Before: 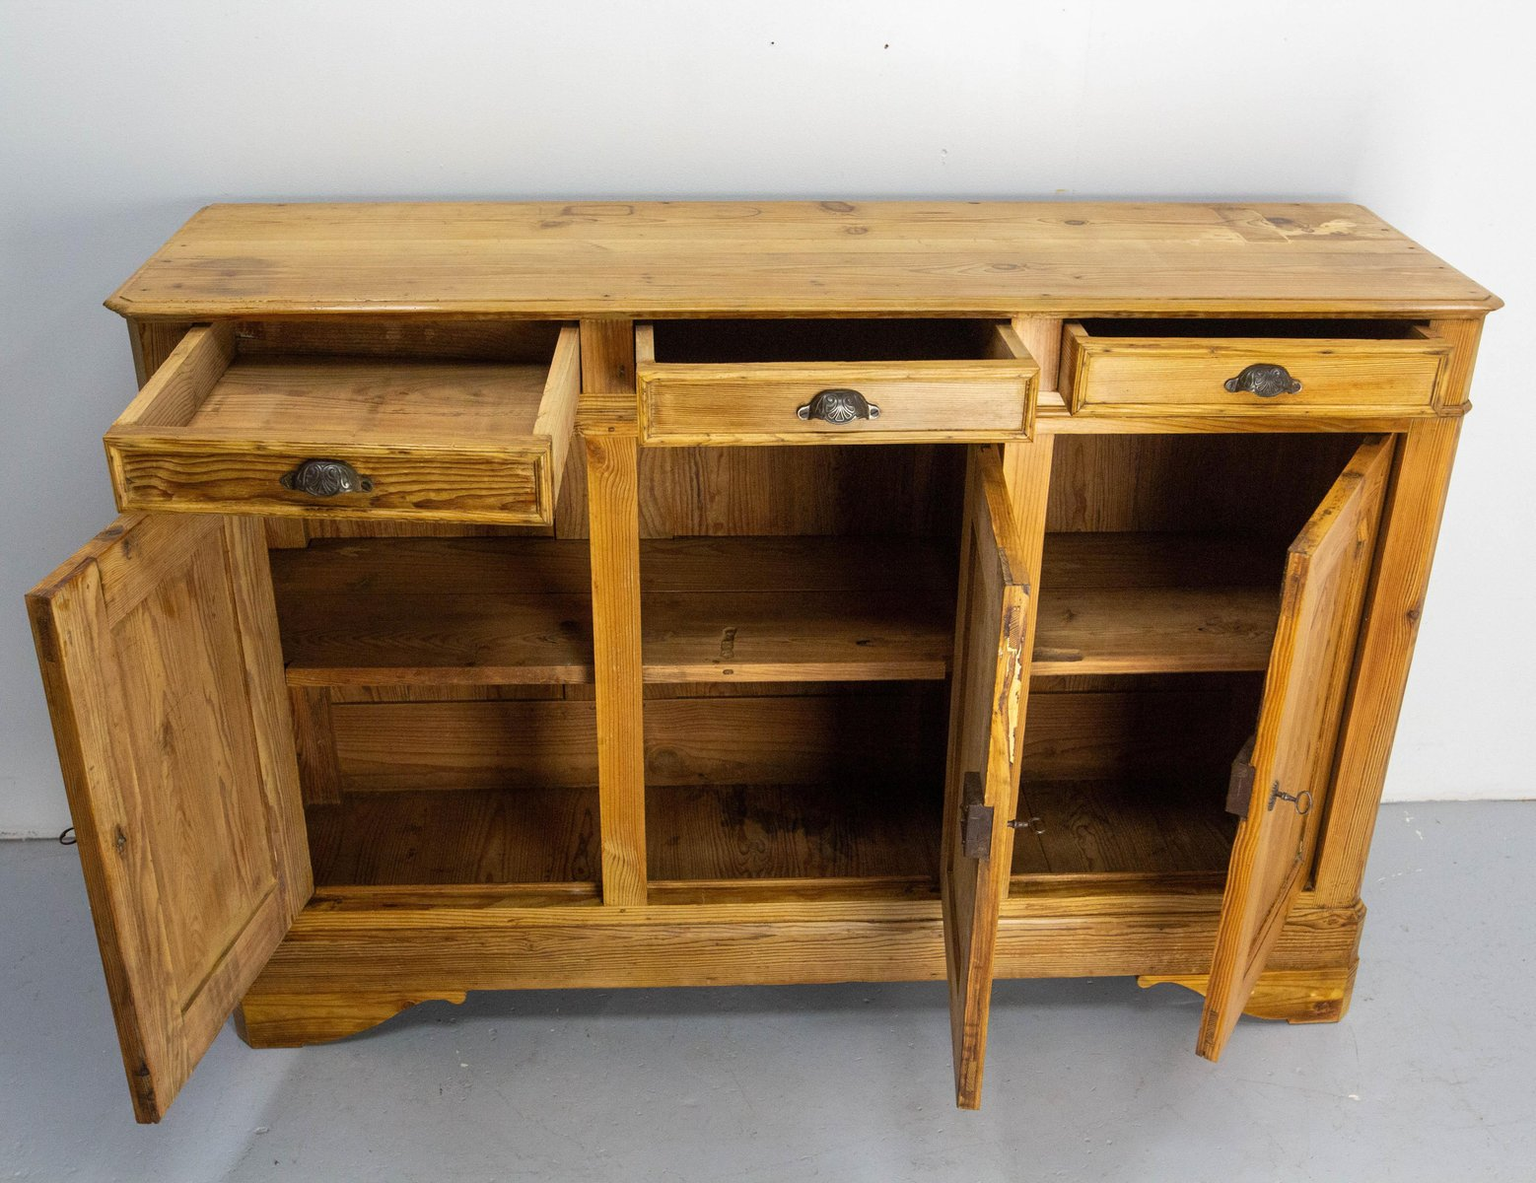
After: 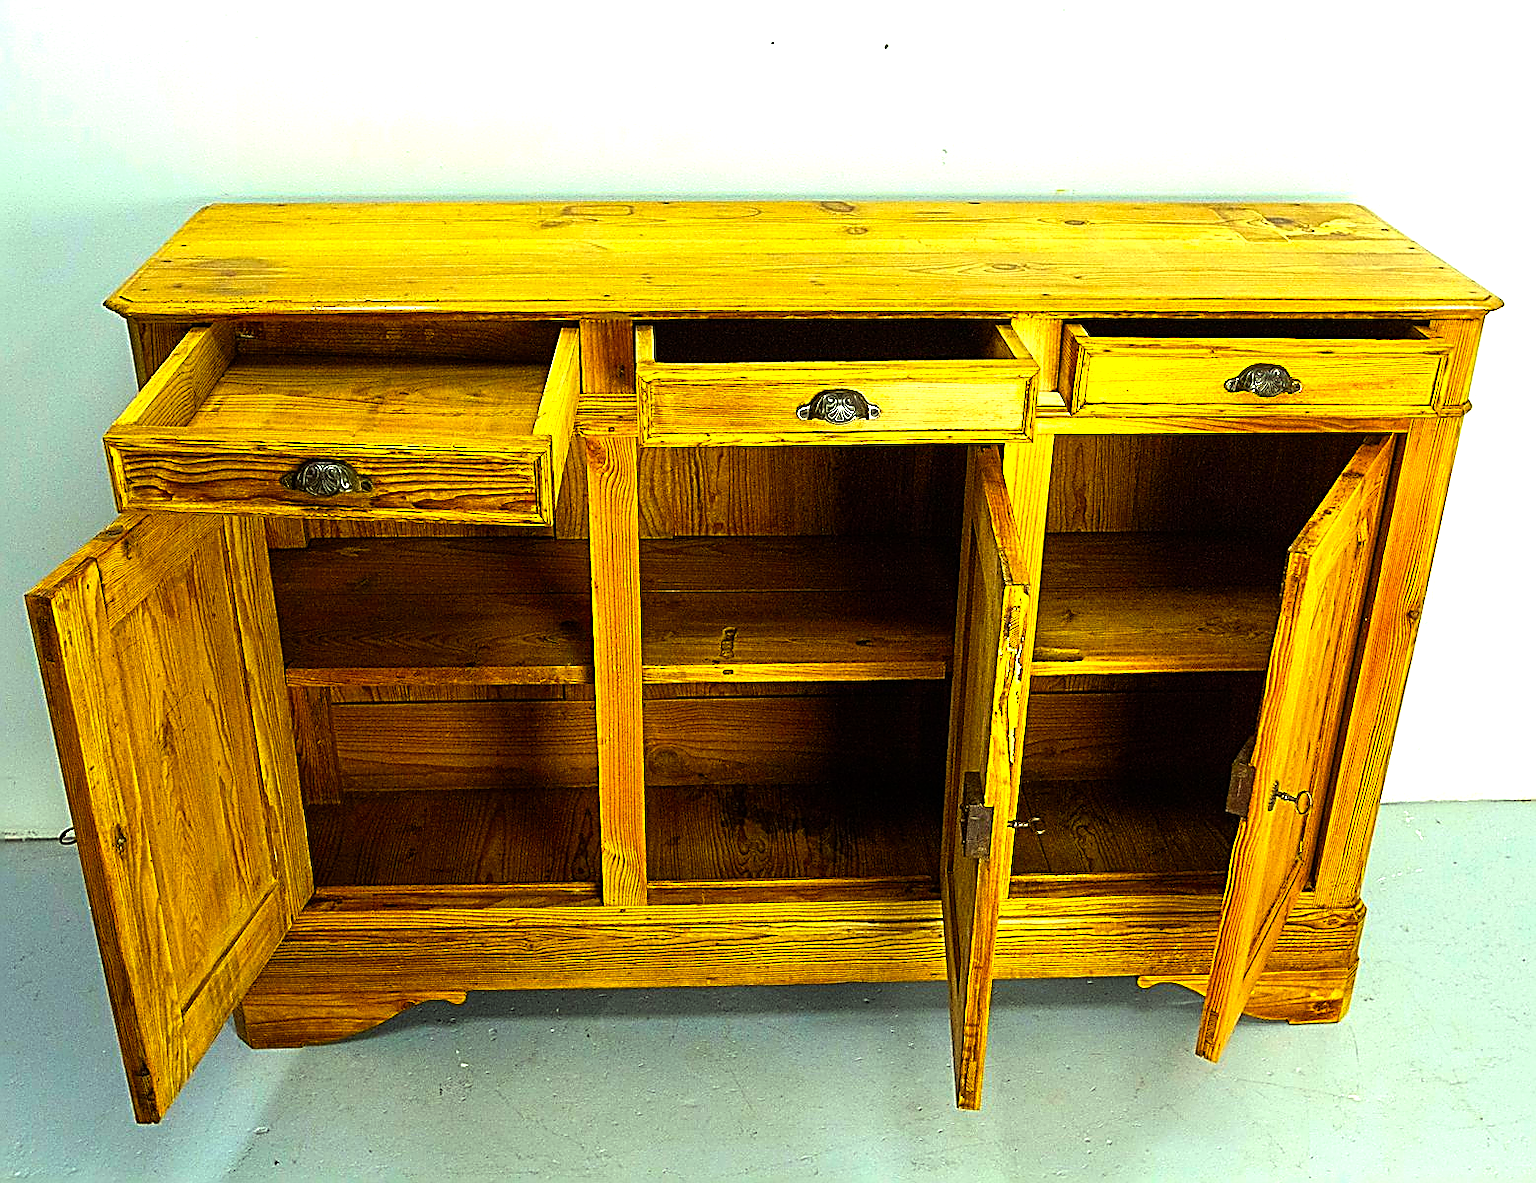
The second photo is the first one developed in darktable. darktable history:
exposure: black level correction 0, exposure 0.6 EV, compensate exposure bias true, compensate highlight preservation false
sharpen: amount 2
color correction: highlights a* -10.77, highlights b* 9.8, saturation 1.72
color balance rgb: shadows lift › luminance -10%, power › luminance -9%, linear chroma grading › global chroma 10%, global vibrance 10%, contrast 15%, saturation formula JzAzBz (2021)
